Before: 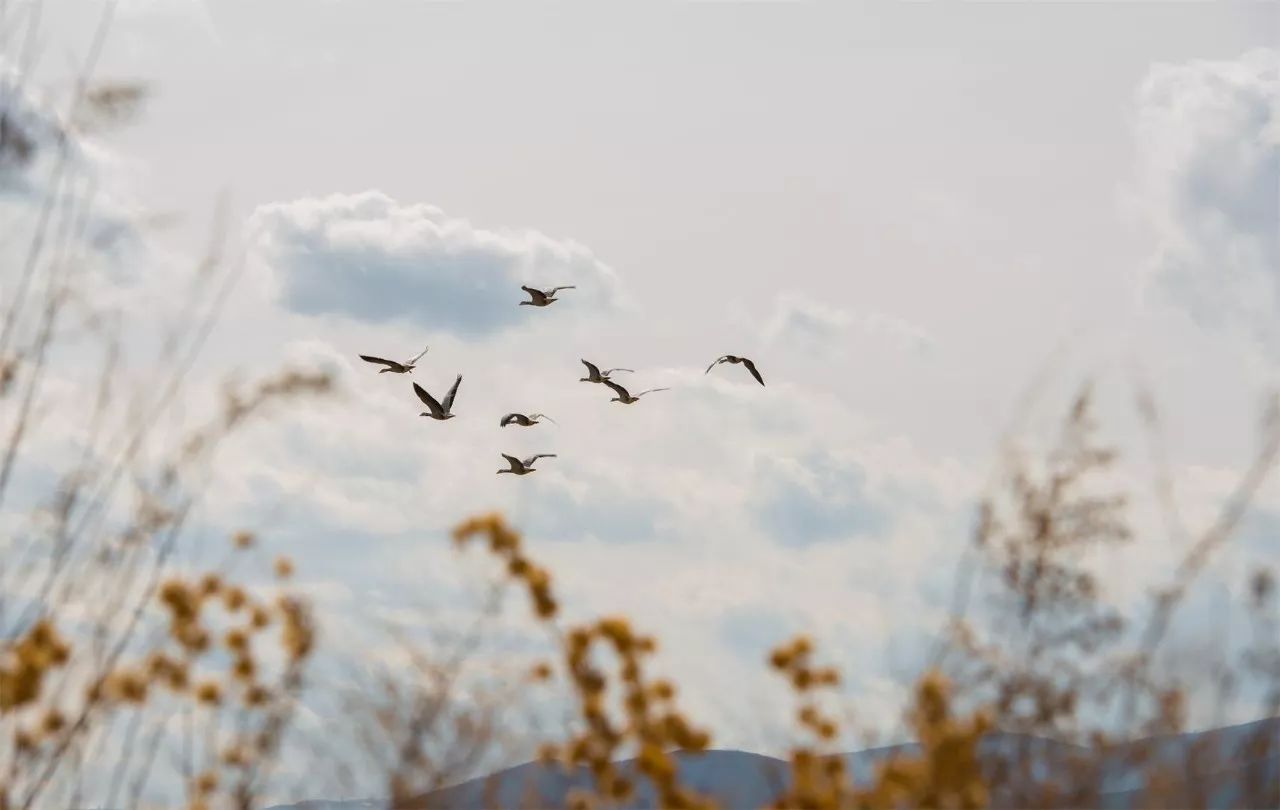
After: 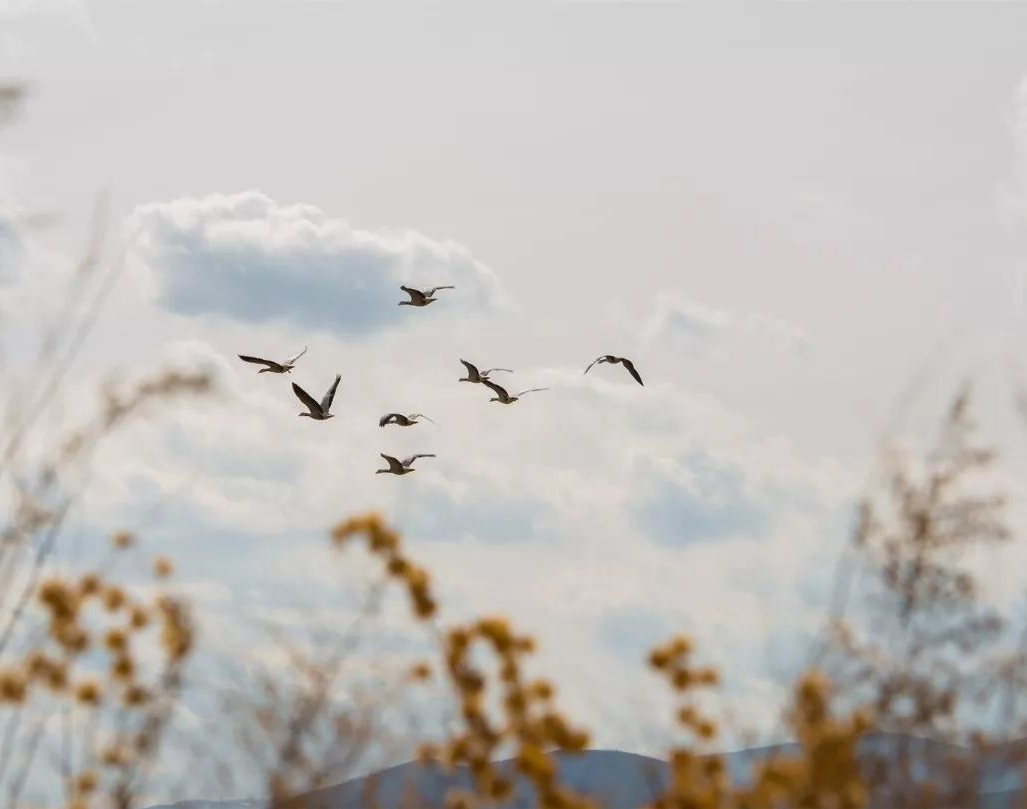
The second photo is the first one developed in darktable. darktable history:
crop and rotate: left 9.501%, right 10.217%
